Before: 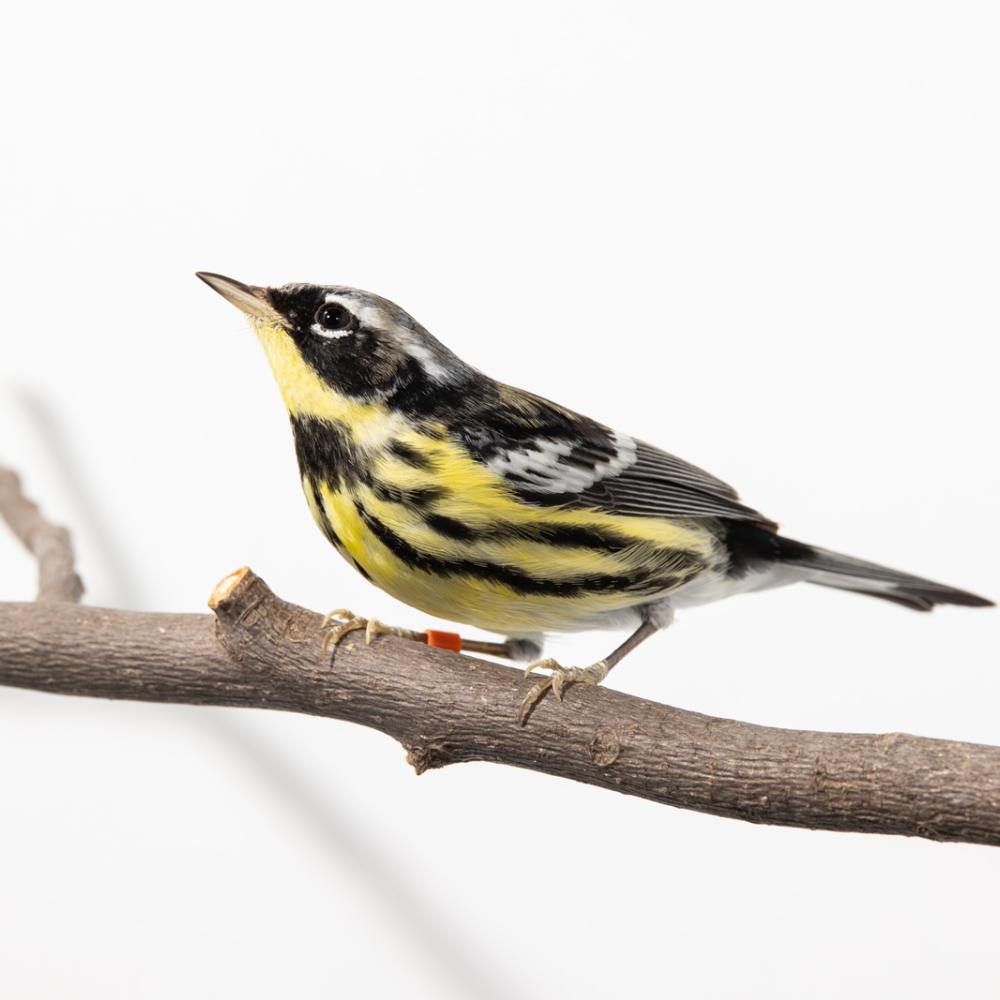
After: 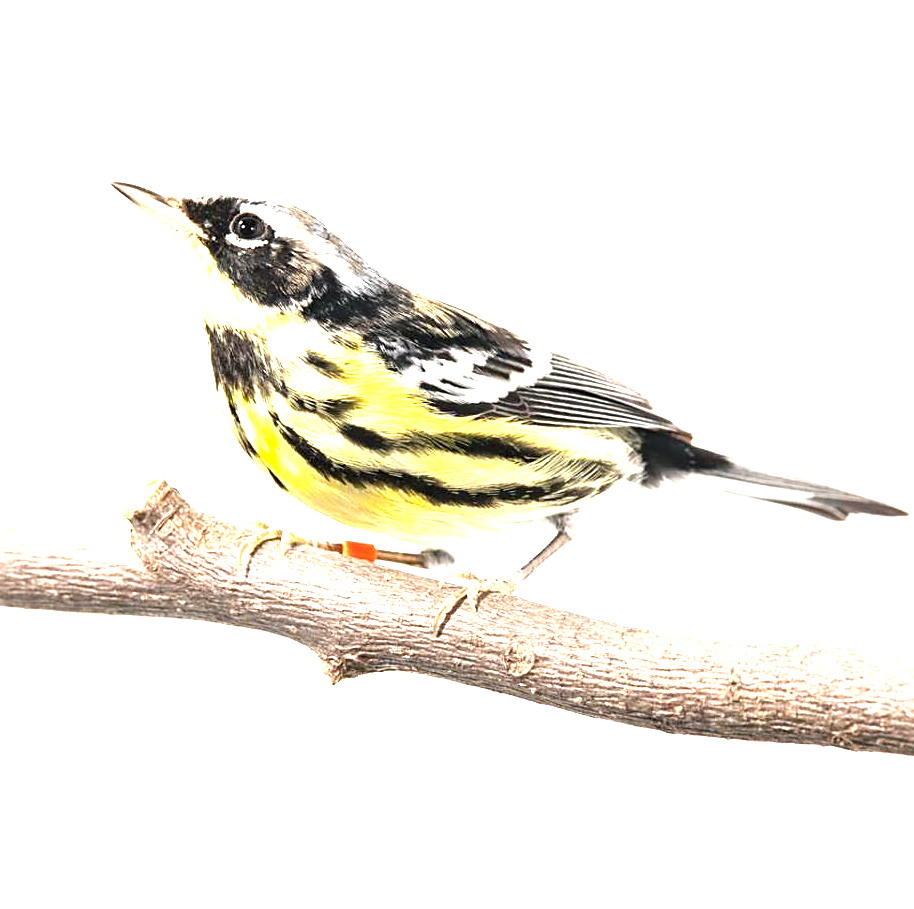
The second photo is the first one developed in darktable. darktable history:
sharpen: on, module defaults
color balance rgb: shadows lift › chroma 2.029%, shadows lift › hue 214.24°, highlights gain › luminance 15.048%, perceptual saturation grading › global saturation 0.066%, perceptual saturation grading › mid-tones 11.504%, global vibrance 20%
crop and rotate: left 8.51%, top 9.097%
exposure: black level correction 0, exposure 1.979 EV, compensate exposure bias true, compensate highlight preservation false
